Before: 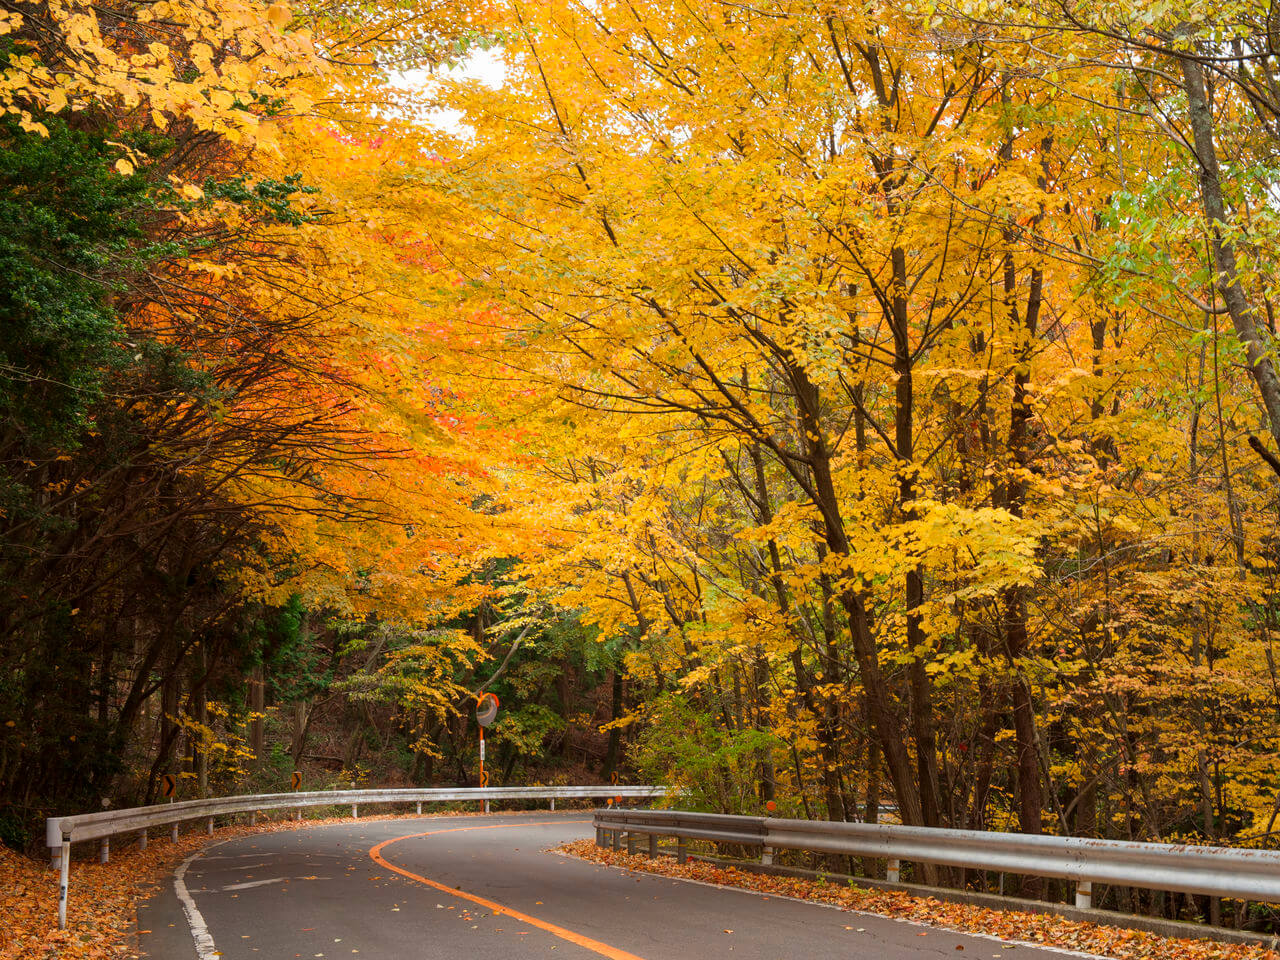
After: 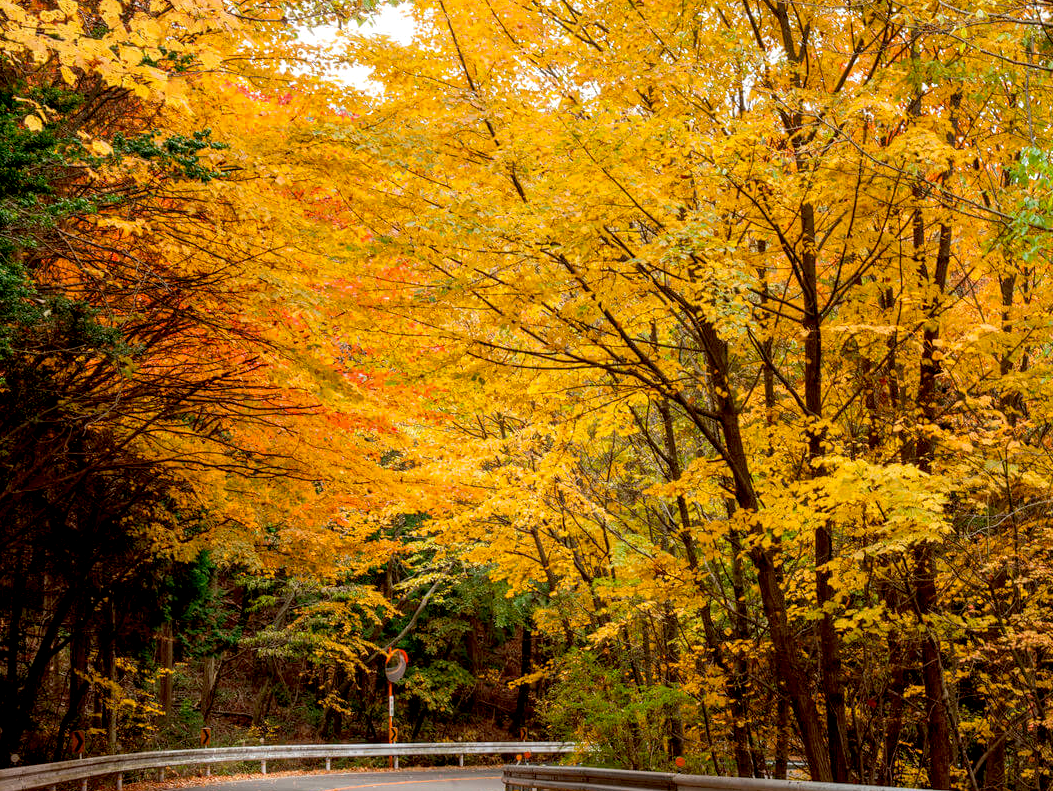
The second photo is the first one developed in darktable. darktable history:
crop and rotate: left 7.178%, top 4.654%, right 10.514%, bottom 12.933%
local contrast: on, module defaults
exposure: black level correction 0.014, compensate exposure bias true, compensate highlight preservation false
